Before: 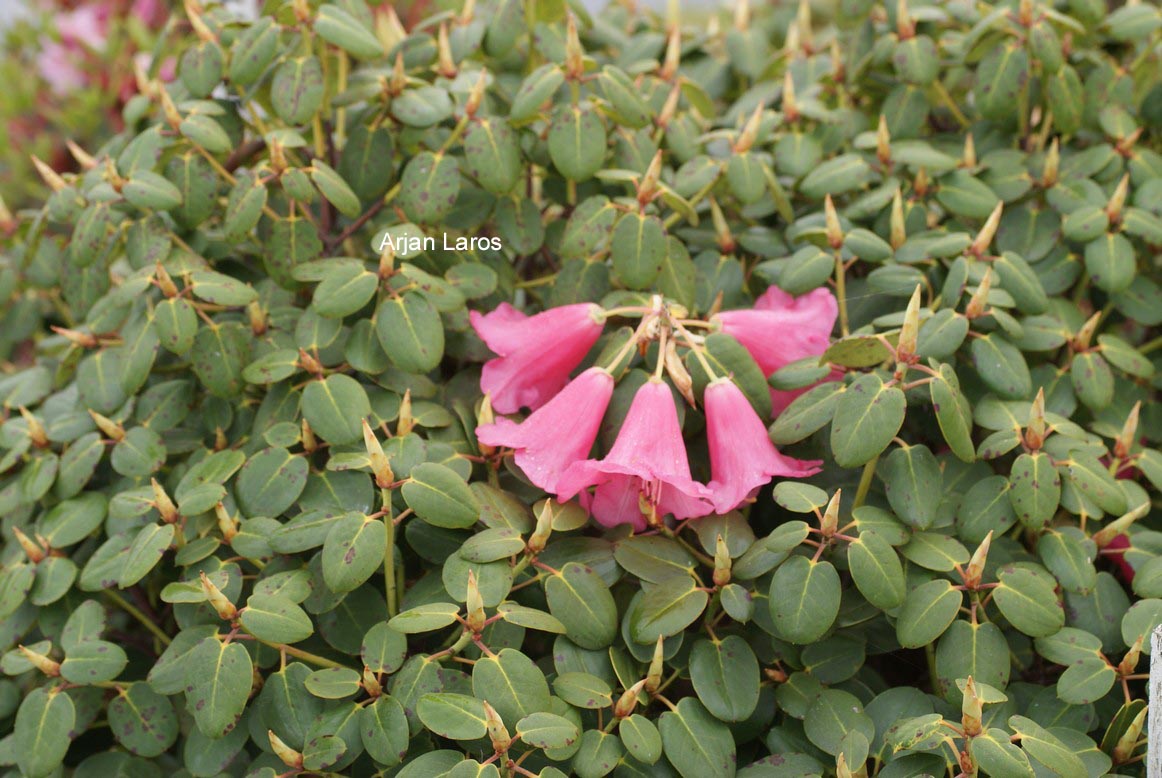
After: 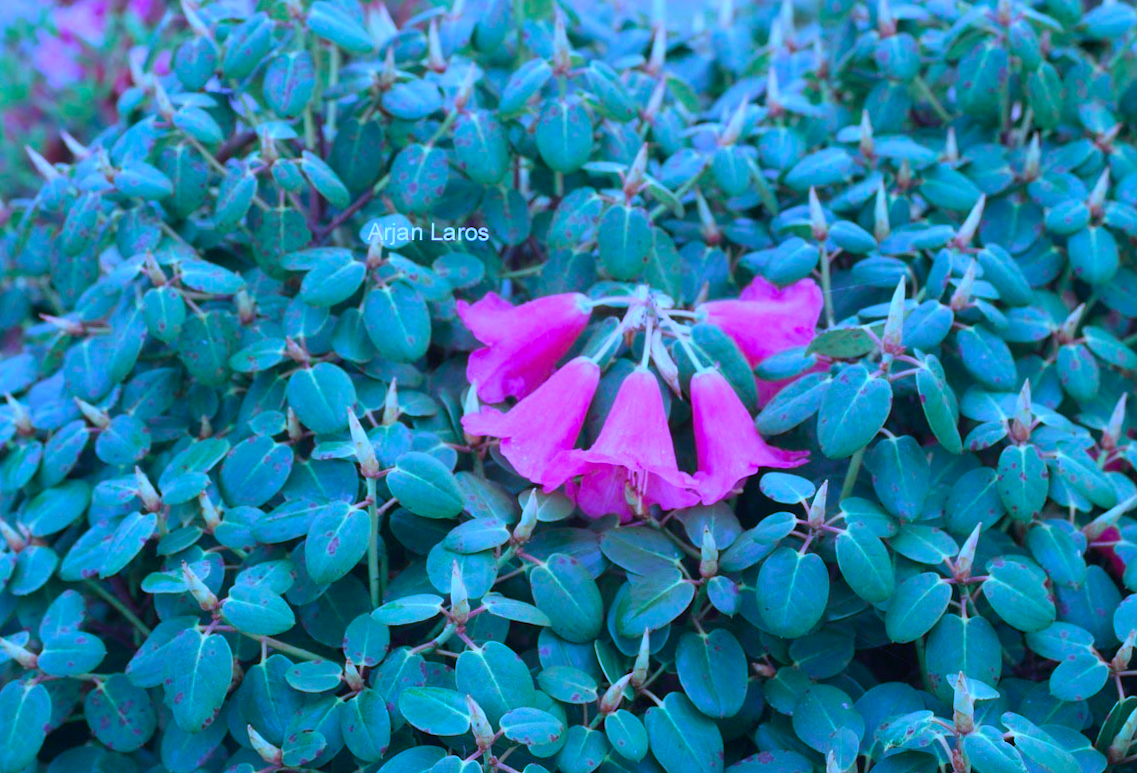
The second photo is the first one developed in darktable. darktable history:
contrast brightness saturation: saturation -0.05
color calibration: output R [0.948, 0.091, -0.04, 0], output G [-0.3, 1.384, -0.085, 0], output B [-0.108, 0.061, 1.08, 0], illuminant as shot in camera, x 0.484, y 0.43, temperature 2405.29 K
rotate and perspective: rotation 0.226°, lens shift (vertical) -0.042, crop left 0.023, crop right 0.982, crop top 0.006, crop bottom 0.994
